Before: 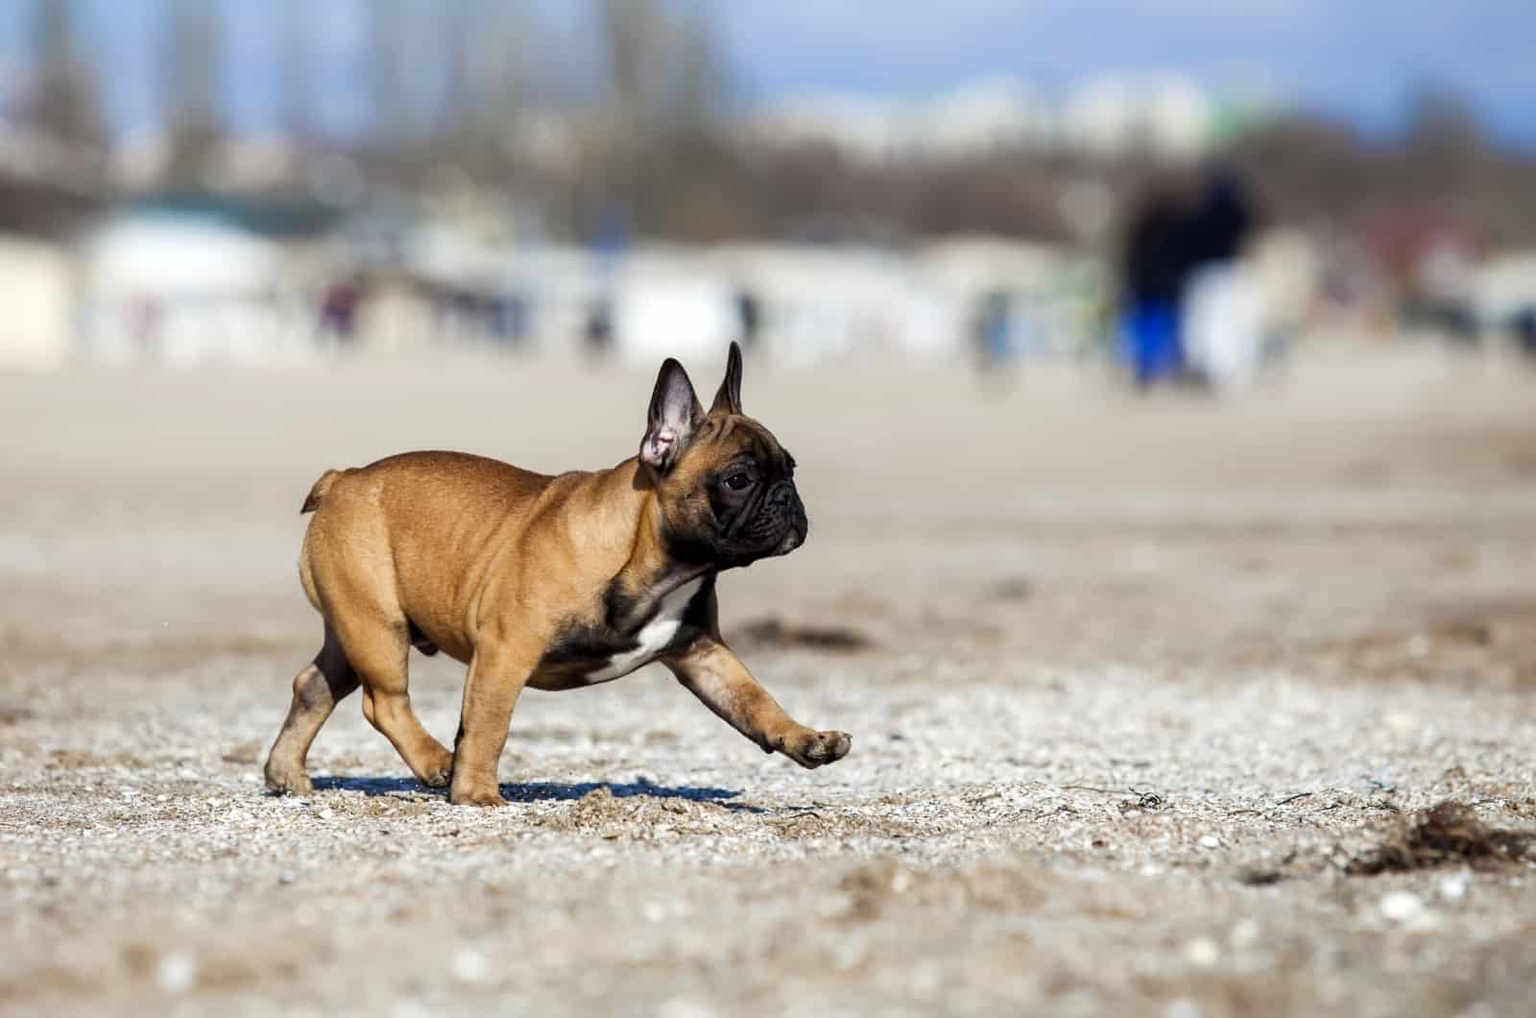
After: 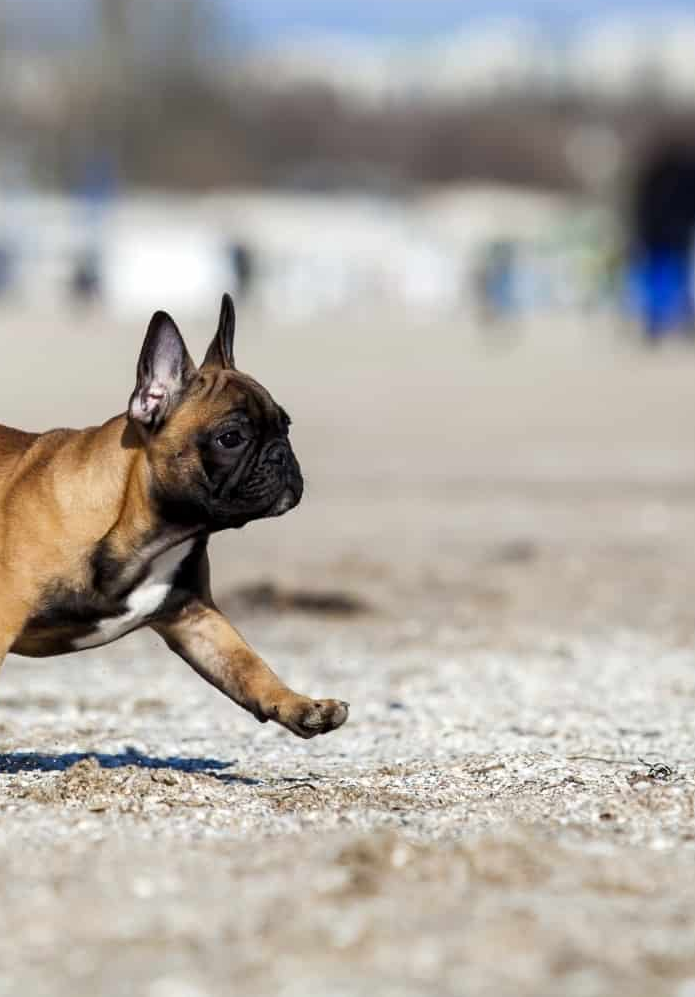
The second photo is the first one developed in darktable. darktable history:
crop: left 33.655%, top 5.938%, right 22.864%
